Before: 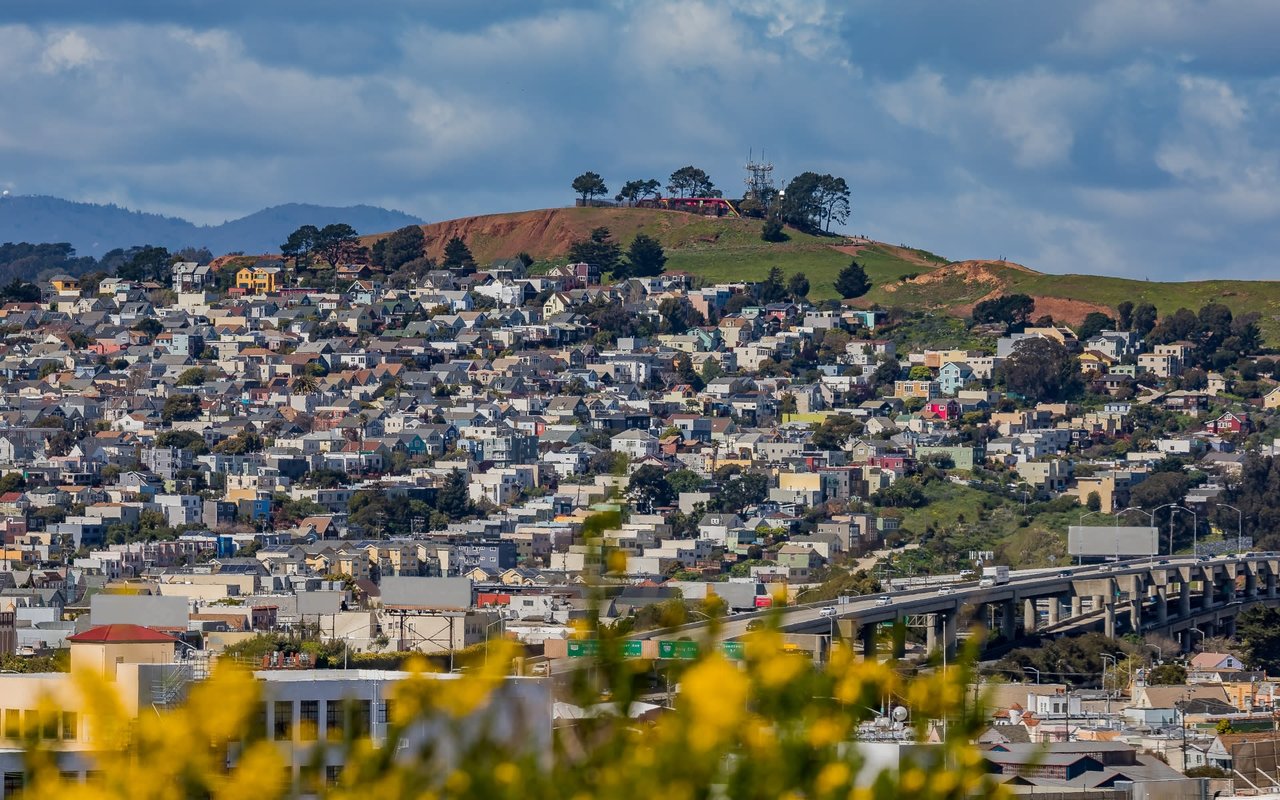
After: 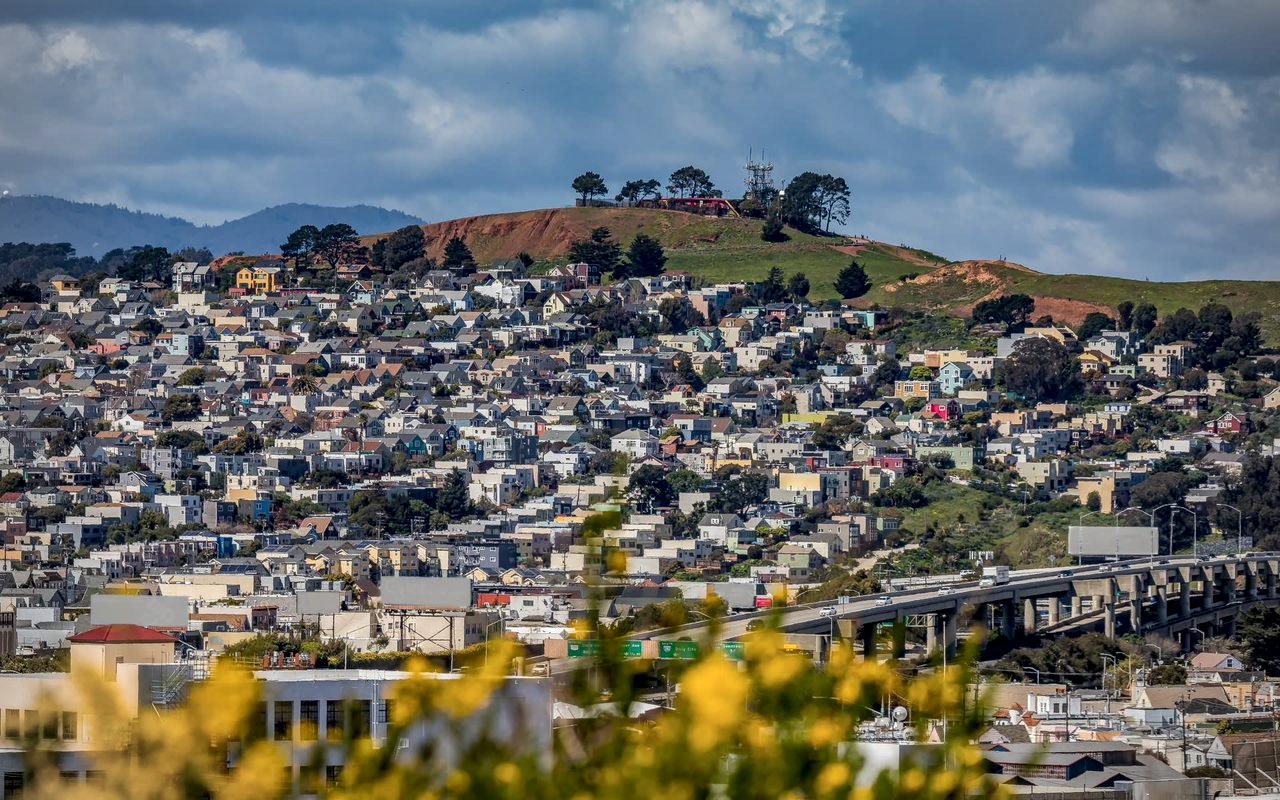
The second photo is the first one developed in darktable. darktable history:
color correction: highlights a* -0.203, highlights b* -0.117
shadows and highlights: shadows 20.87, highlights -81.85, soften with gaussian
local contrast: detail 140%
vignetting: brightness -0.469
